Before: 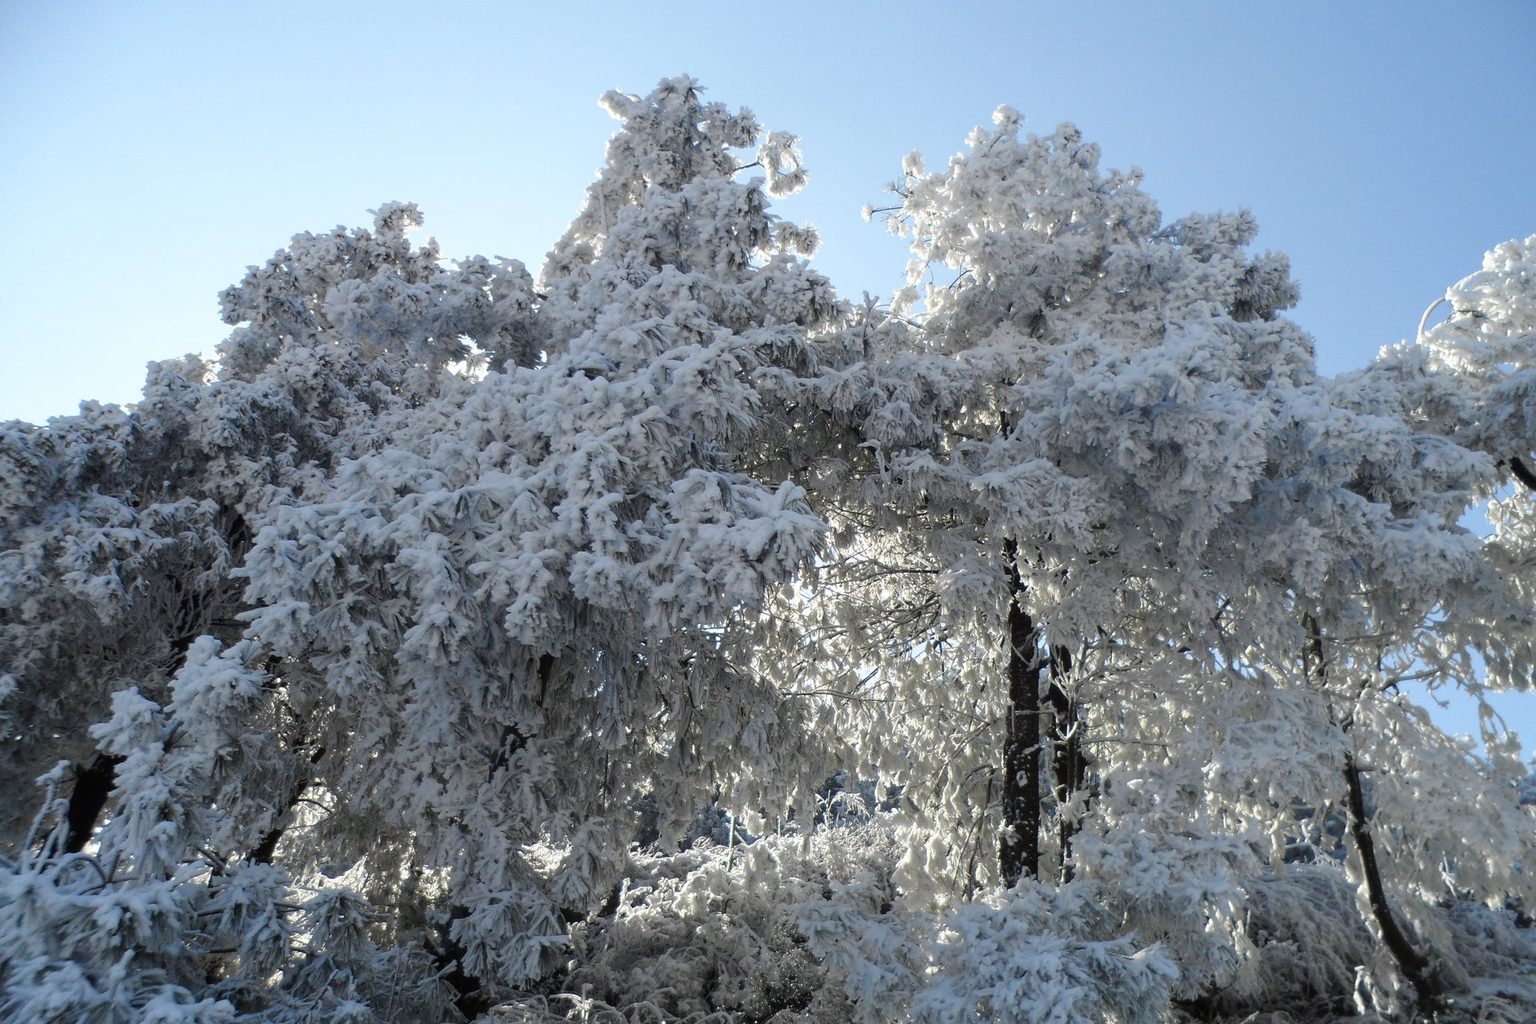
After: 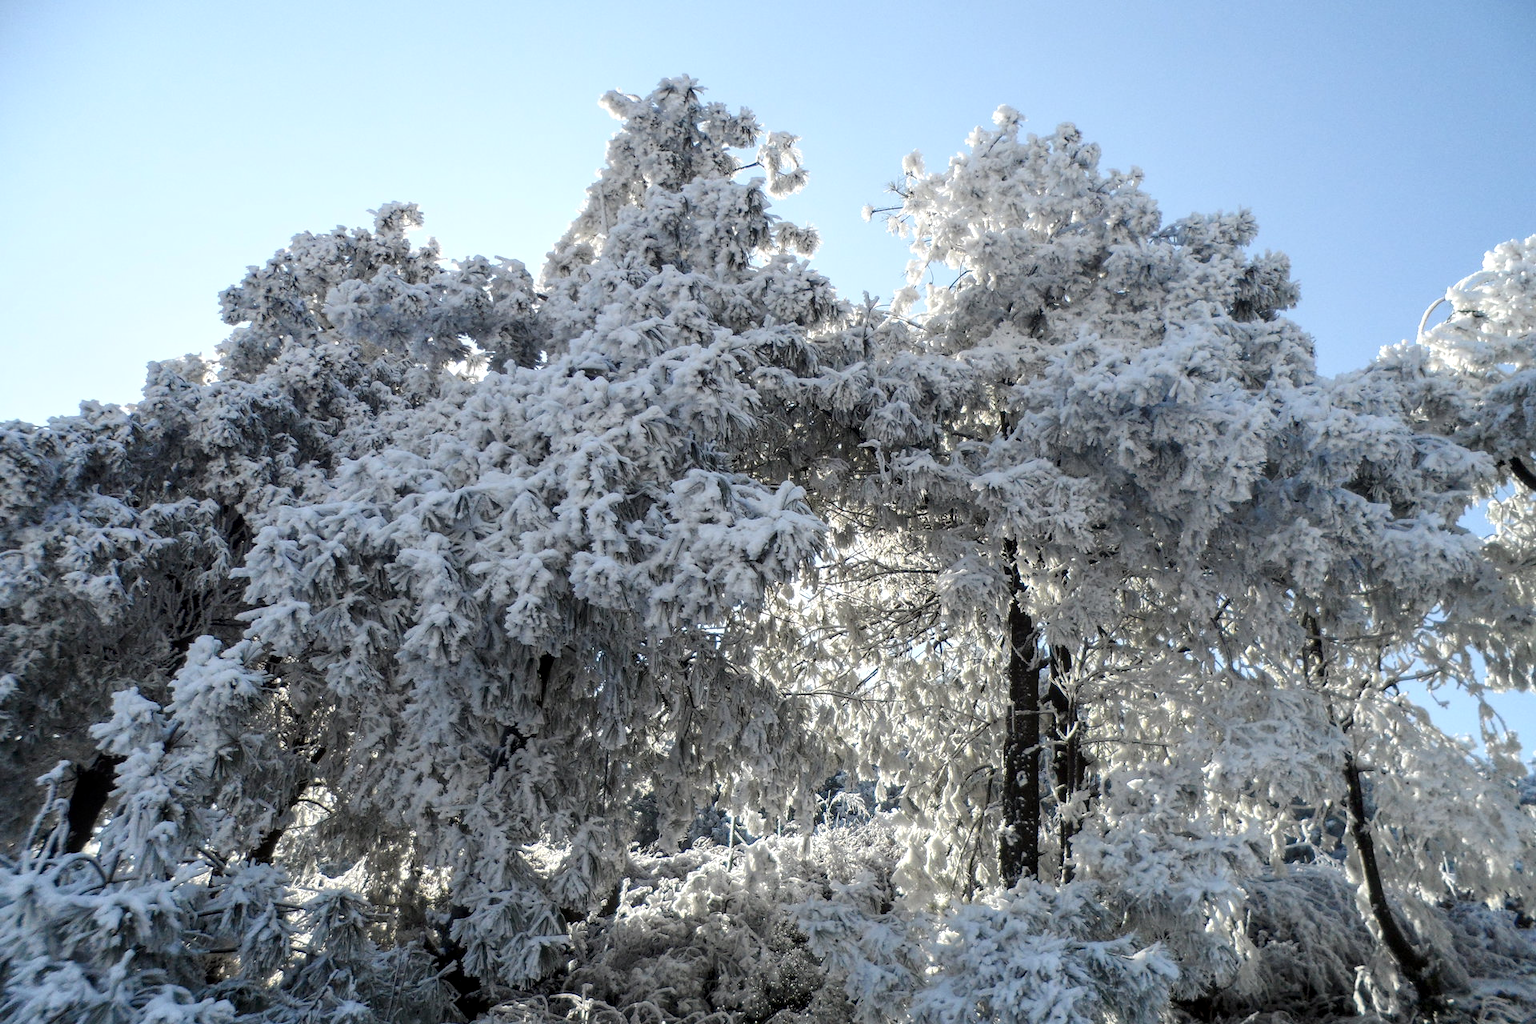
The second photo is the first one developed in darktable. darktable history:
local contrast: on, module defaults
contrast brightness saturation: contrast 0.155, brightness 0.043
